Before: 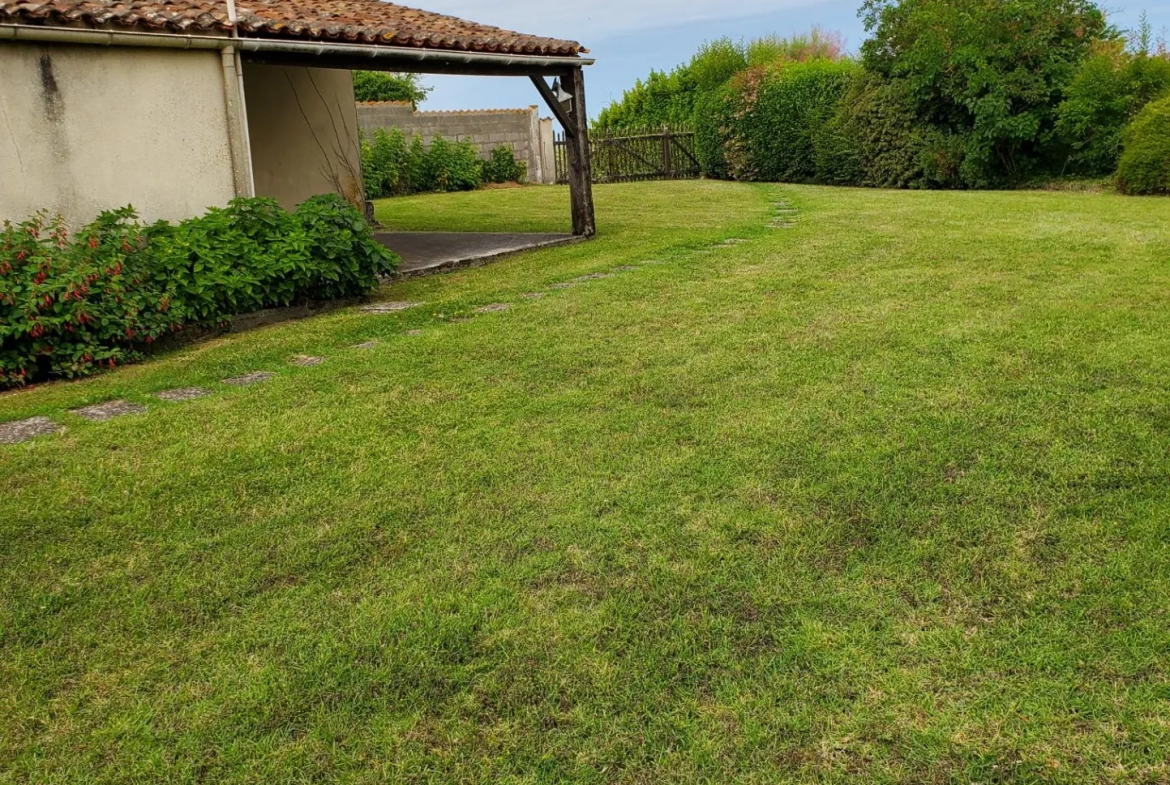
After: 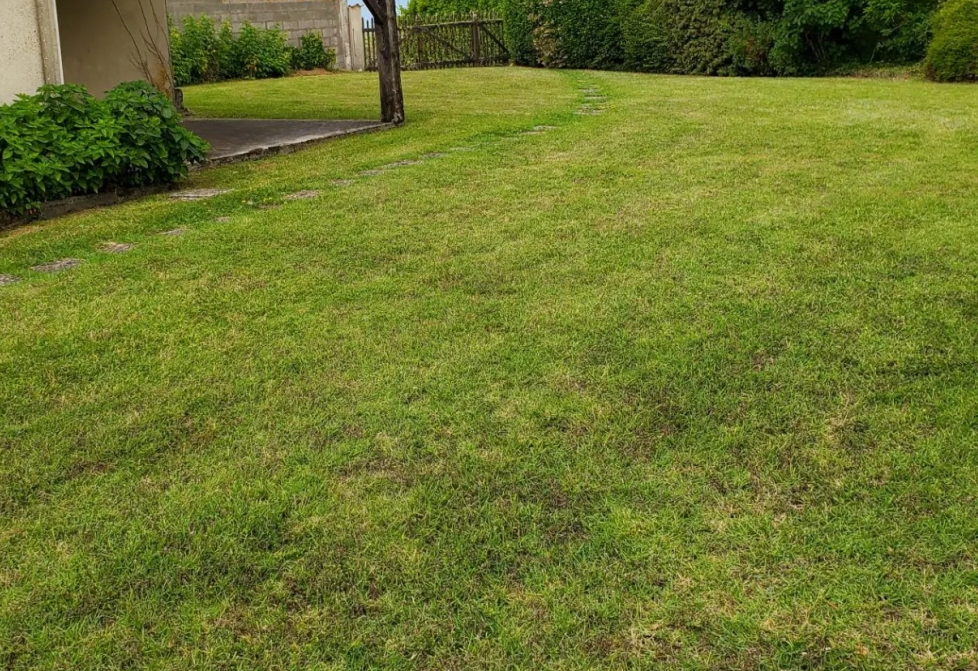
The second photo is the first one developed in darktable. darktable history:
crop: left 16.342%, top 14.406%
